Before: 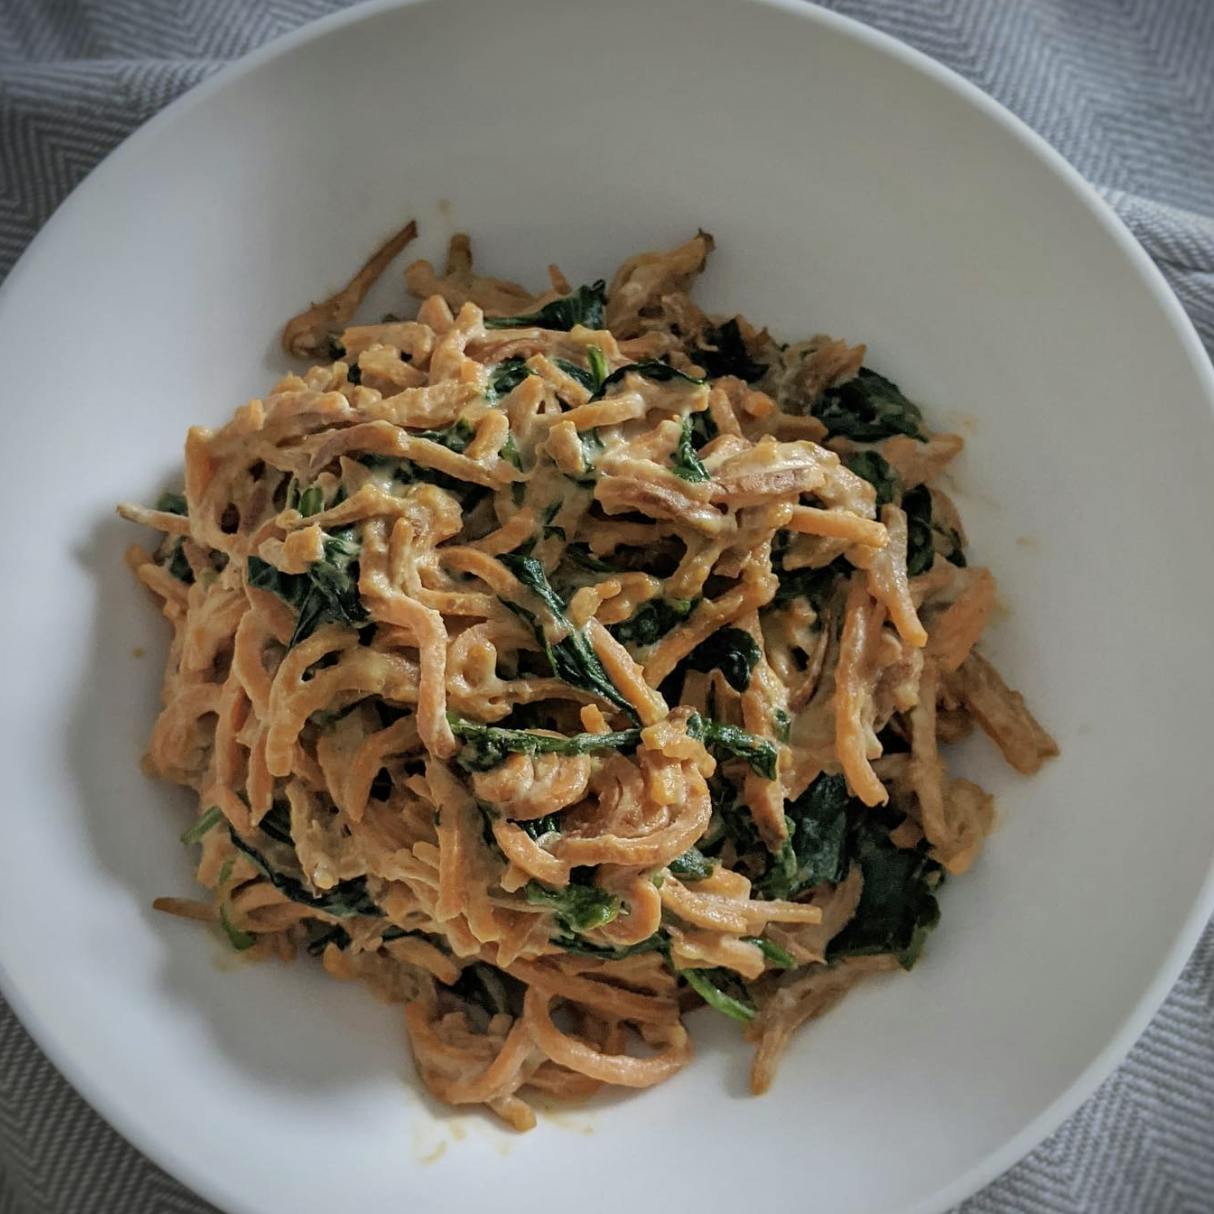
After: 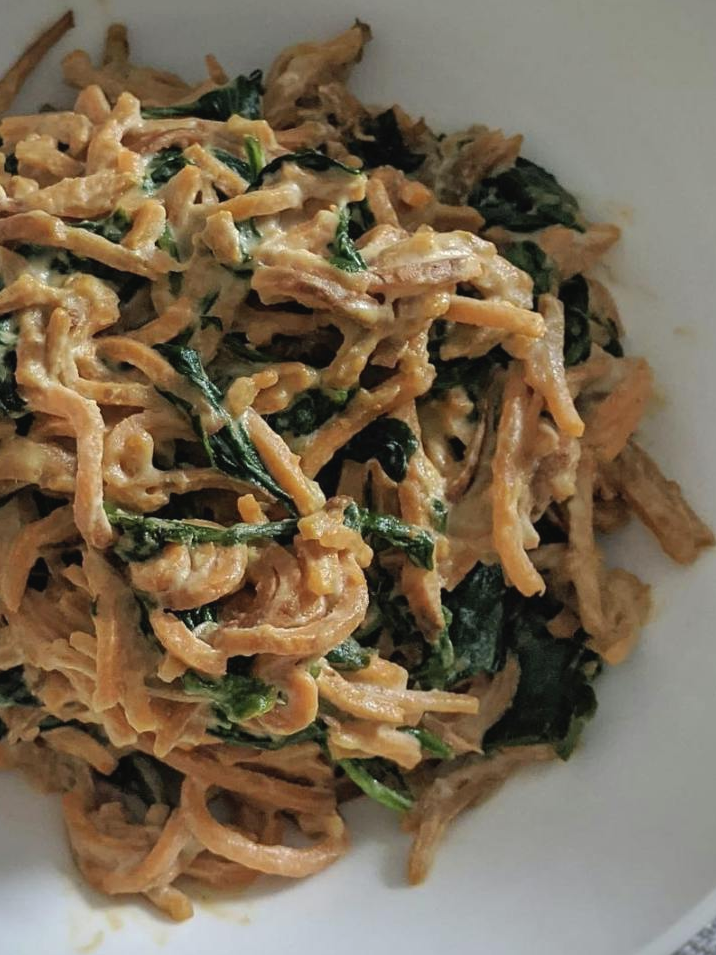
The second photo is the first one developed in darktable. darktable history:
exposure: black level correction -0.003, exposure 0.037 EV, compensate exposure bias true, compensate highlight preservation false
crop and rotate: left 28.26%, top 17.458%, right 12.718%, bottom 3.868%
